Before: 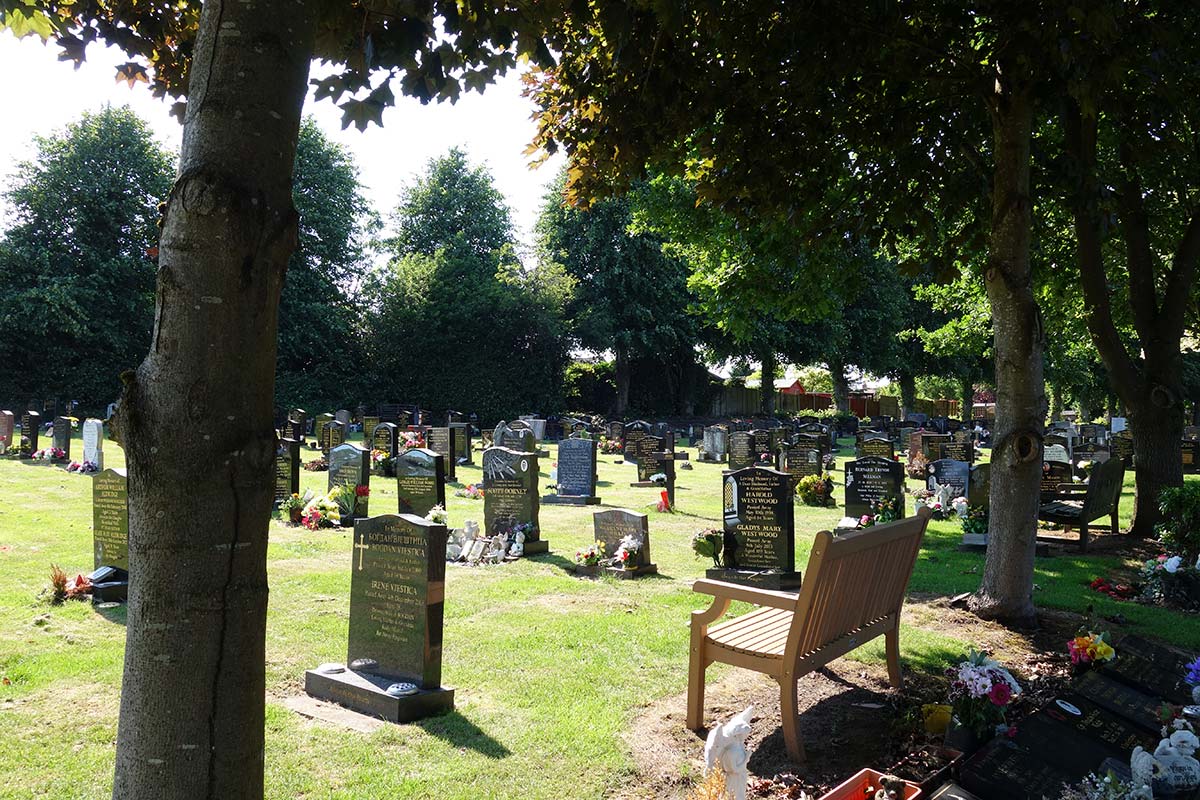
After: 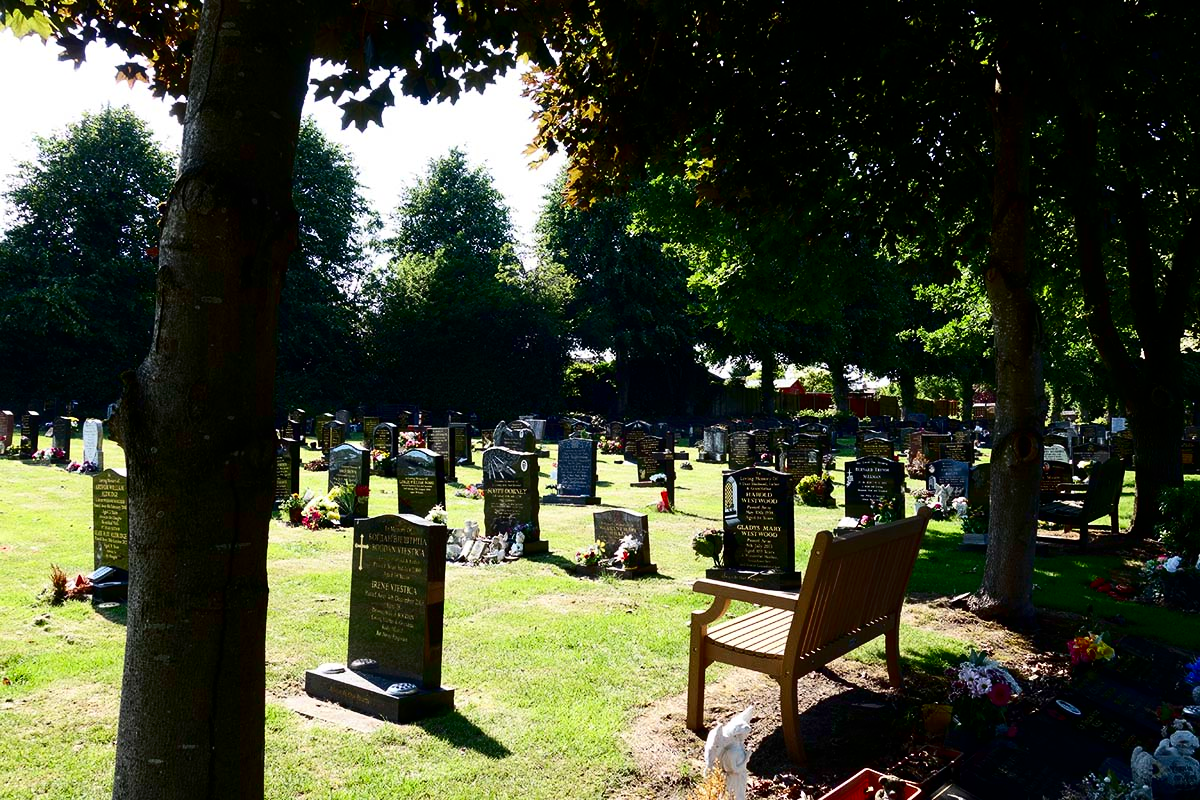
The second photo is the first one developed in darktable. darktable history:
contrast brightness saturation: contrast 0.242, brightness -0.227, saturation 0.137
